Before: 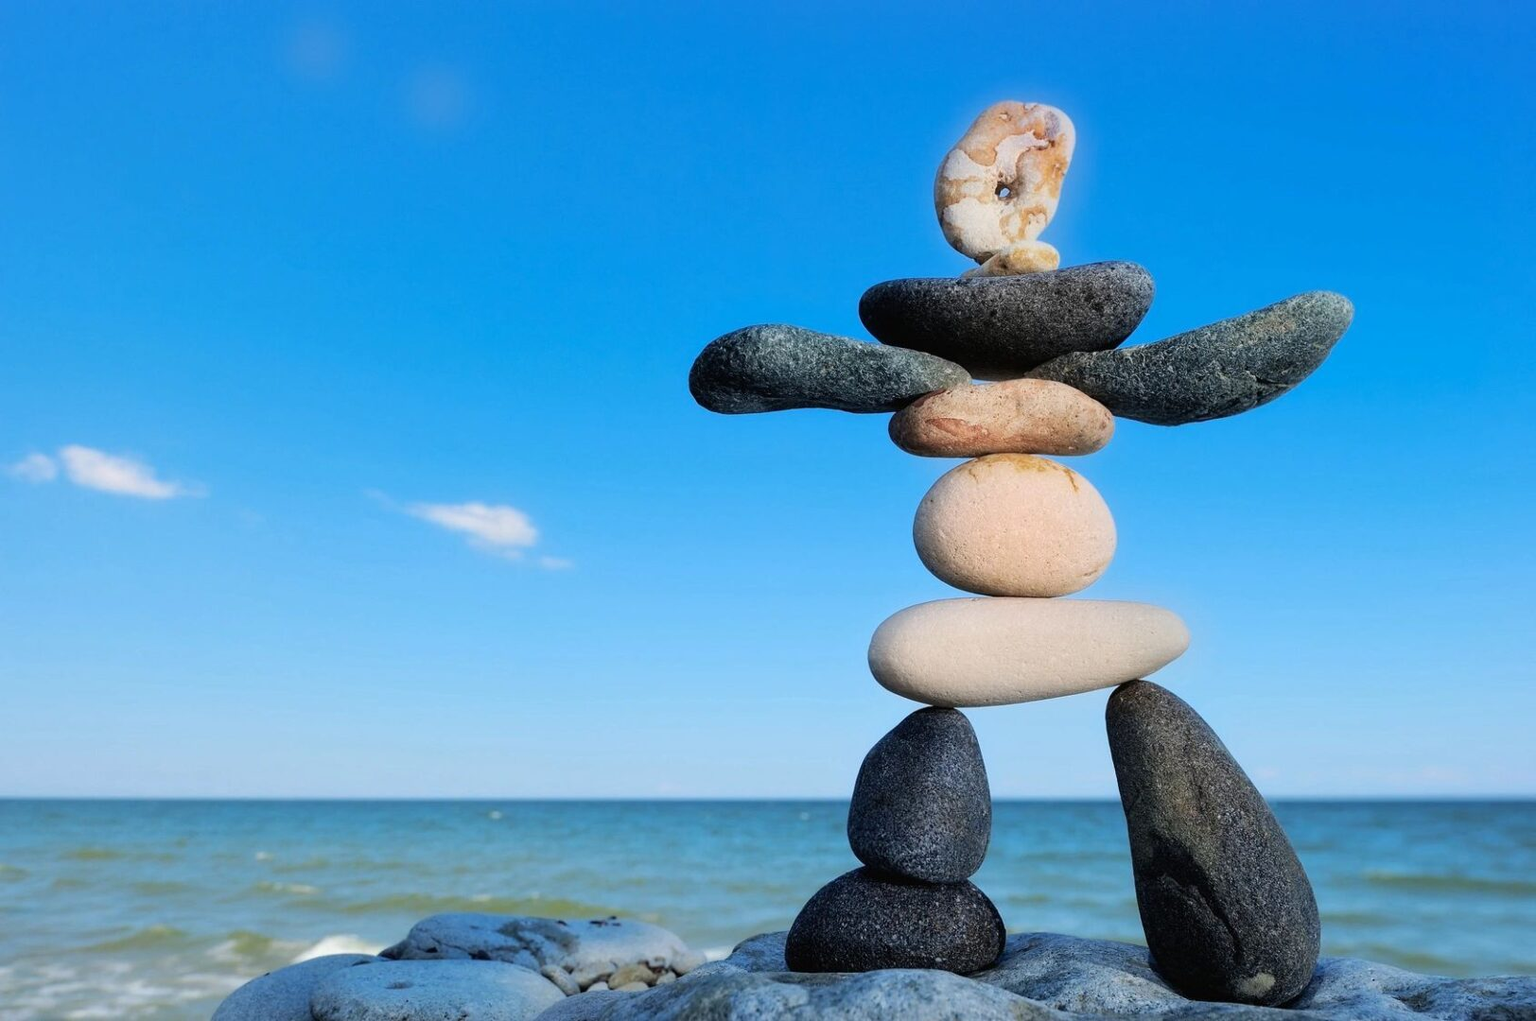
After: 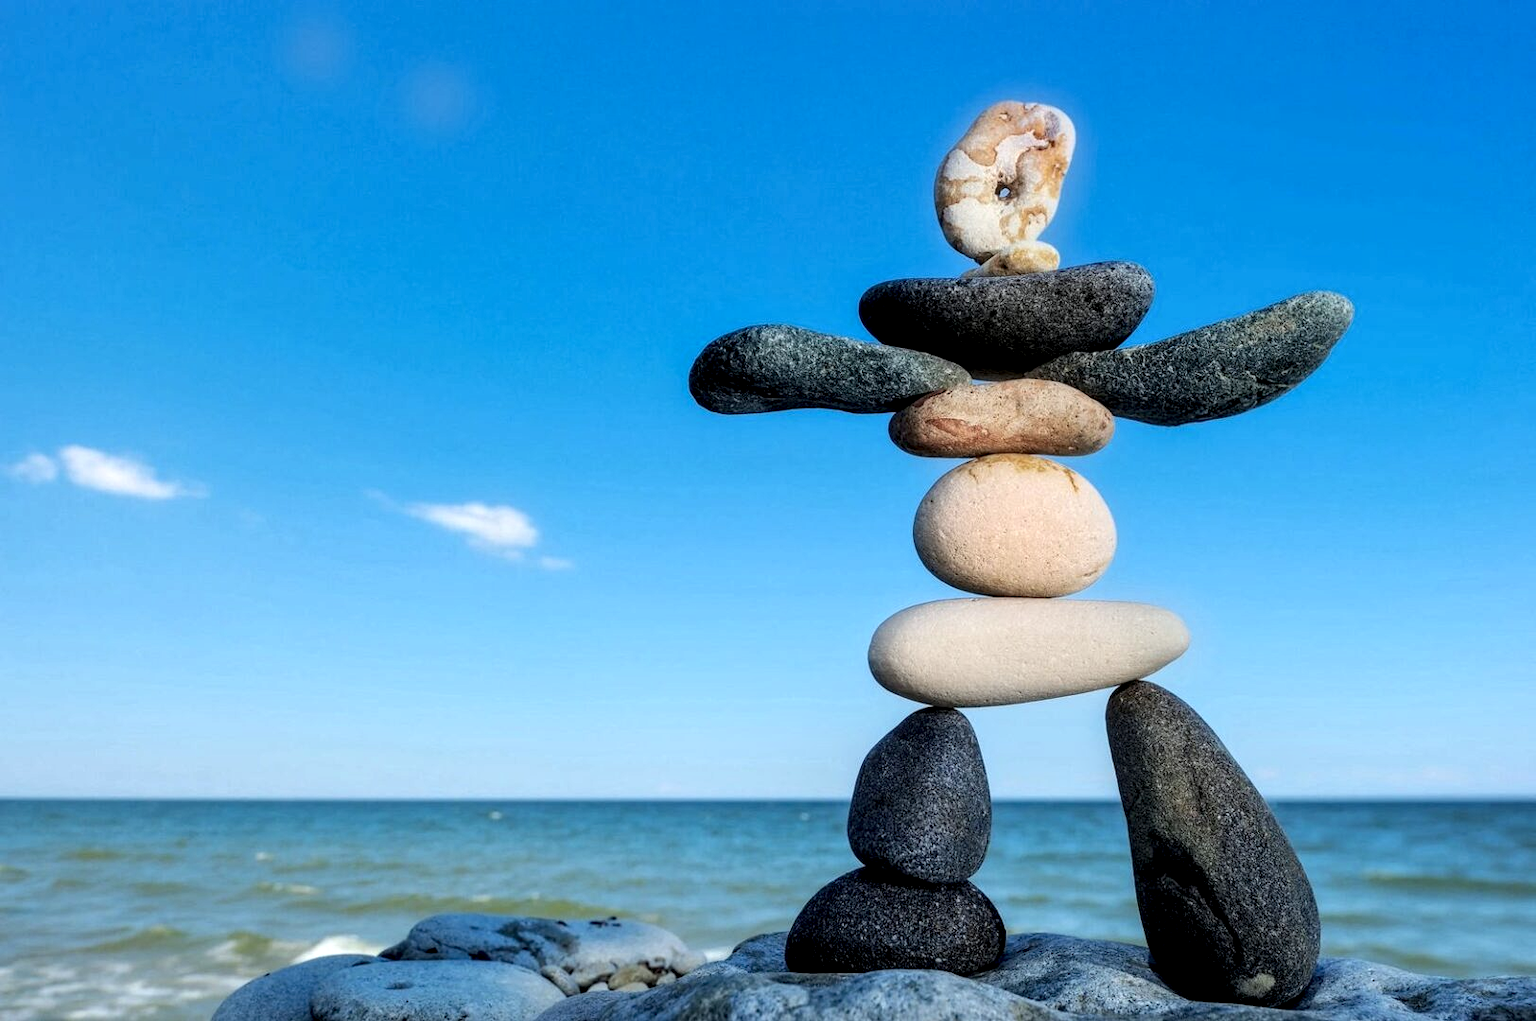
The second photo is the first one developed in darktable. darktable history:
white balance: red 0.978, blue 0.999
local contrast: detail 150%
